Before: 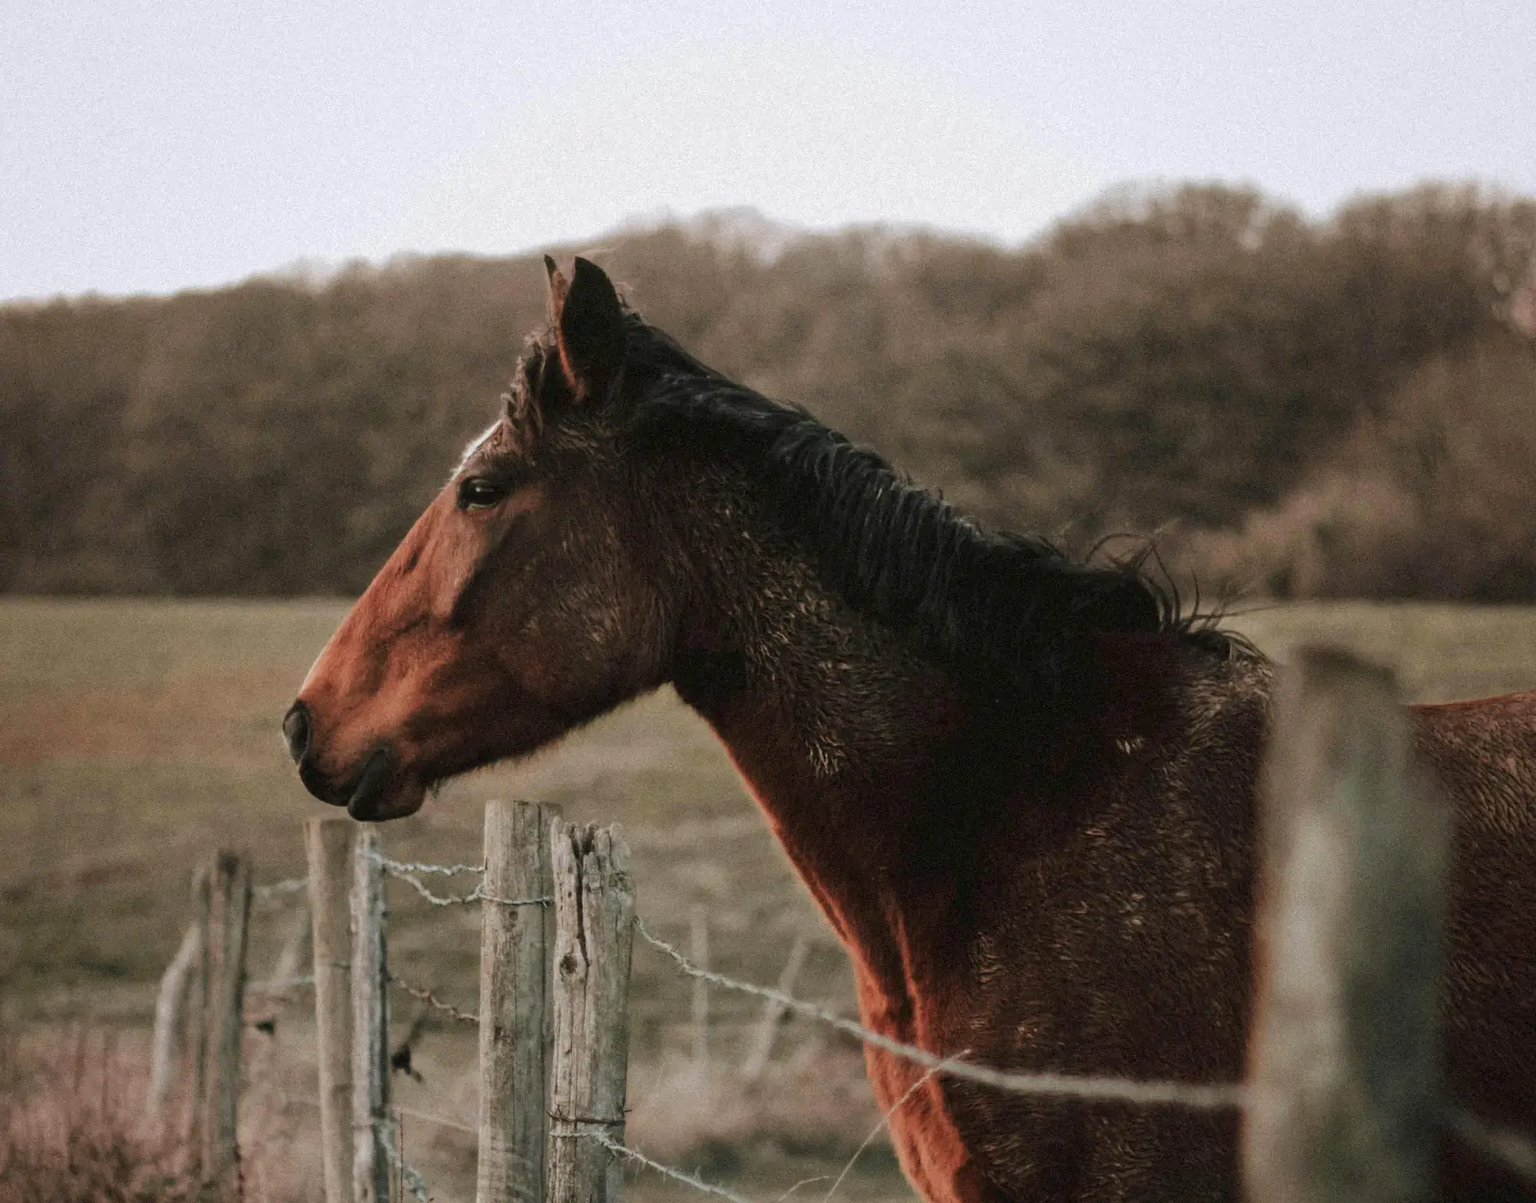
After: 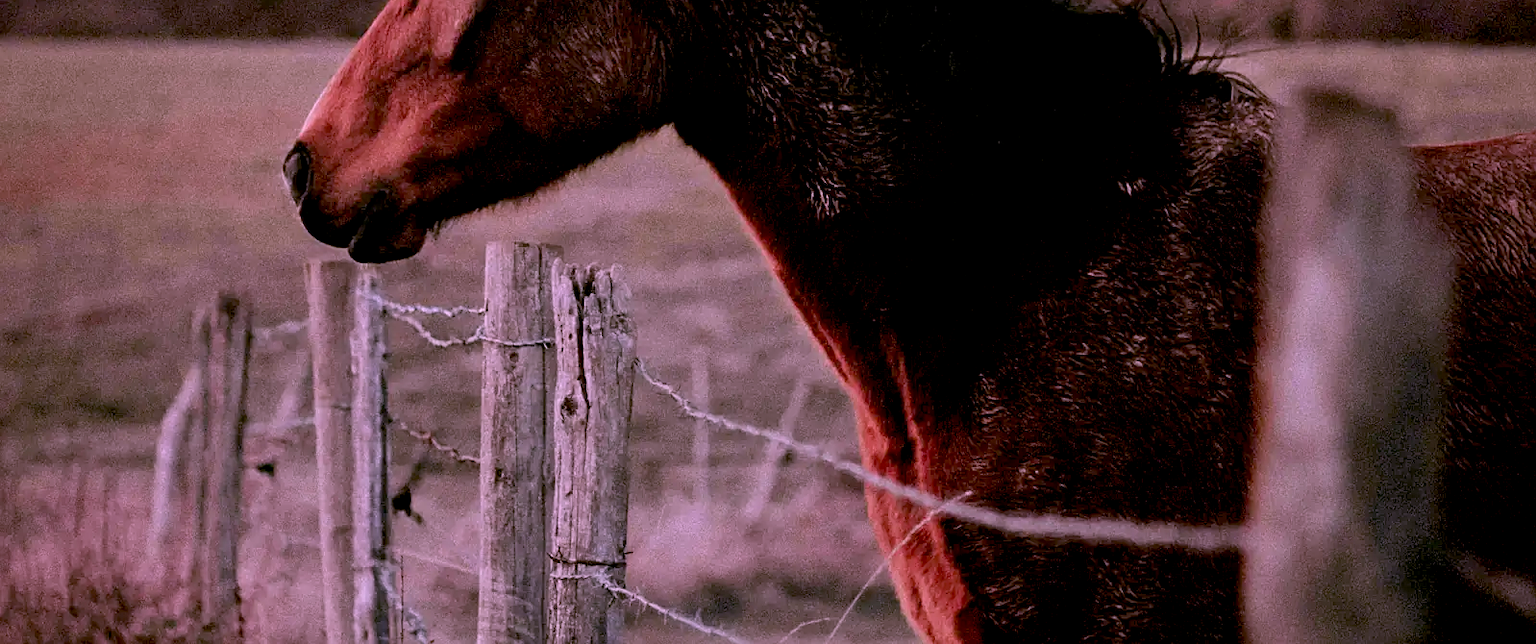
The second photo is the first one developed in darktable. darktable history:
exposure: black level correction 0.017, exposure -0.009 EV, compensate highlight preservation false
sharpen: on, module defaults
crop and rotate: top 46.509%, right 0.063%
color calibration: output R [1.107, -0.012, -0.003, 0], output B [0, 0, 1.308, 0], gray › normalize channels true, illuminant as shot in camera, x 0.369, y 0.376, temperature 4328.33 K, gamut compression 0.026
contrast brightness saturation: contrast 0.037, saturation 0.074
